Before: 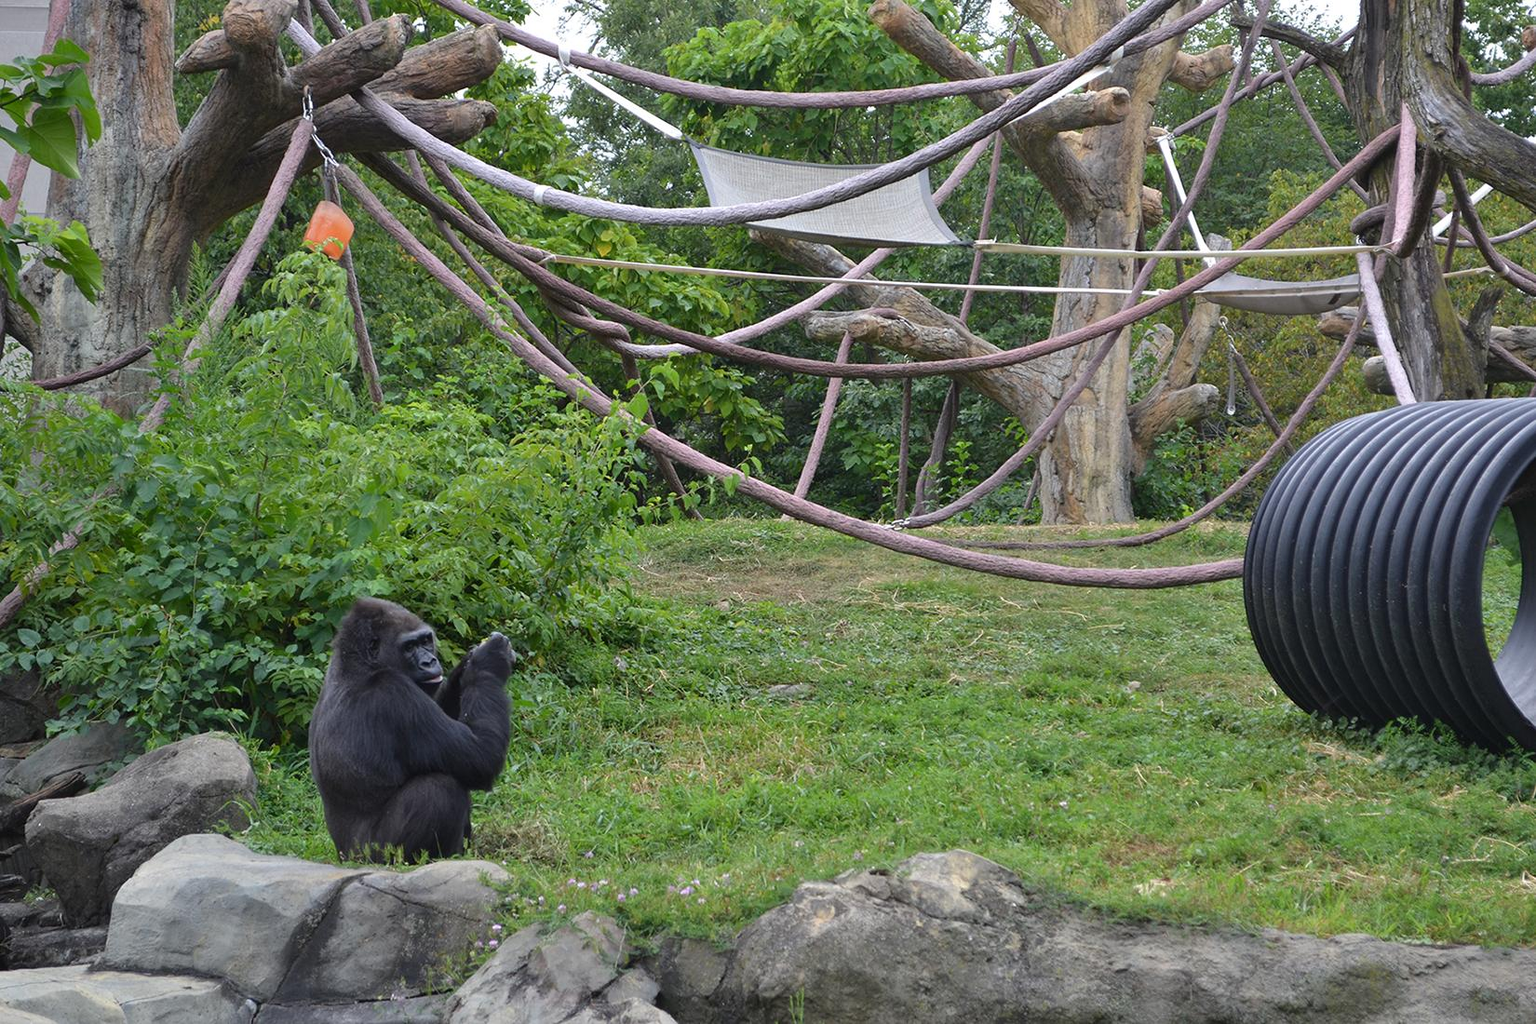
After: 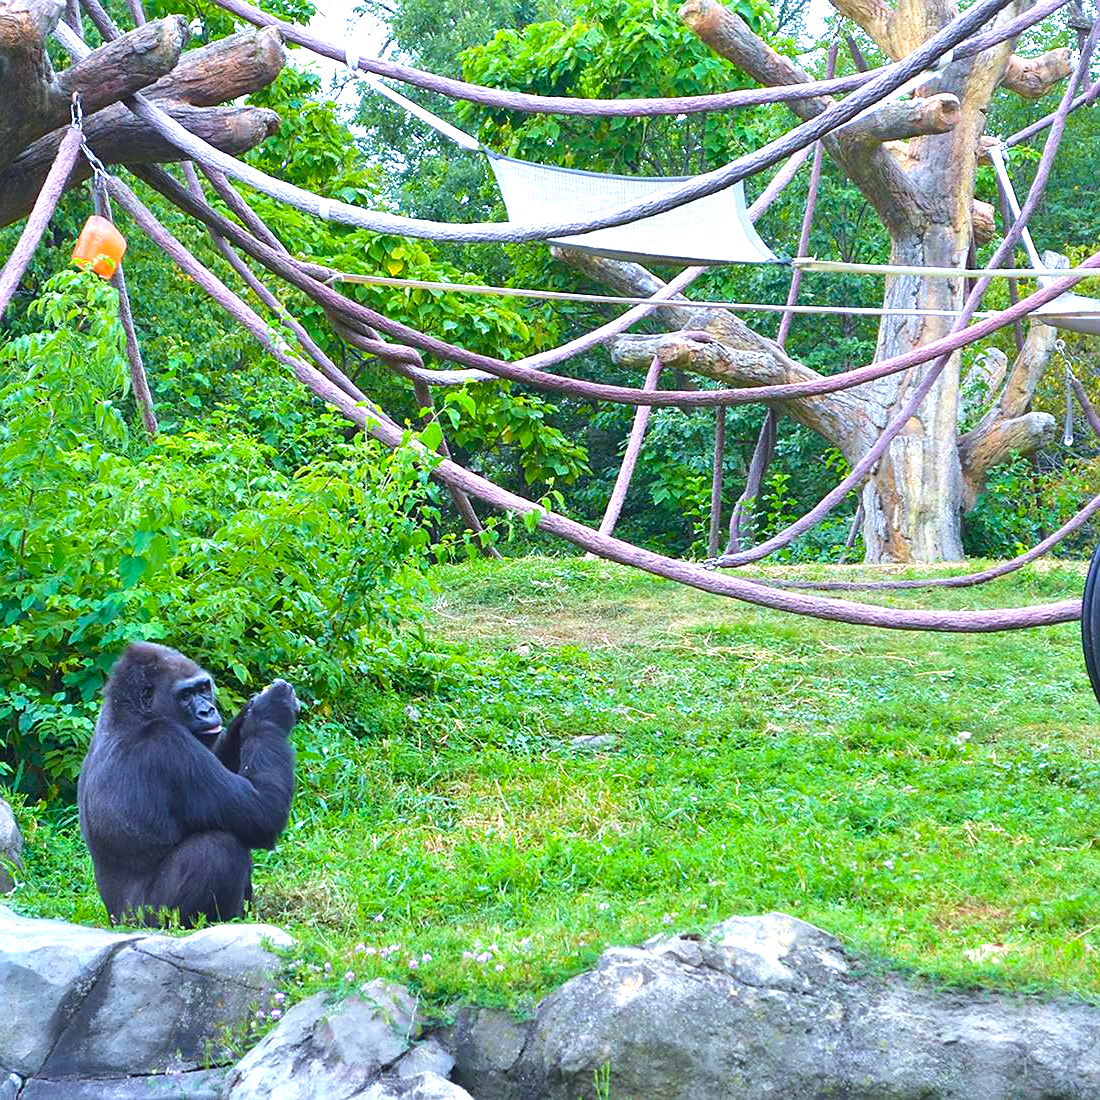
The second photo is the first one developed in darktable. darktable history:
color calibration: x 0.37, y 0.382, temperature 4313.32 K
color balance rgb: linear chroma grading › global chroma 15%, perceptual saturation grading › global saturation 30%
sharpen: radius 1.559, amount 0.373, threshold 1.271
crop and rotate: left 15.446%, right 17.836%
velvia: on, module defaults
exposure: black level correction 0, exposure 1.173 EV, compensate exposure bias true, compensate highlight preservation false
